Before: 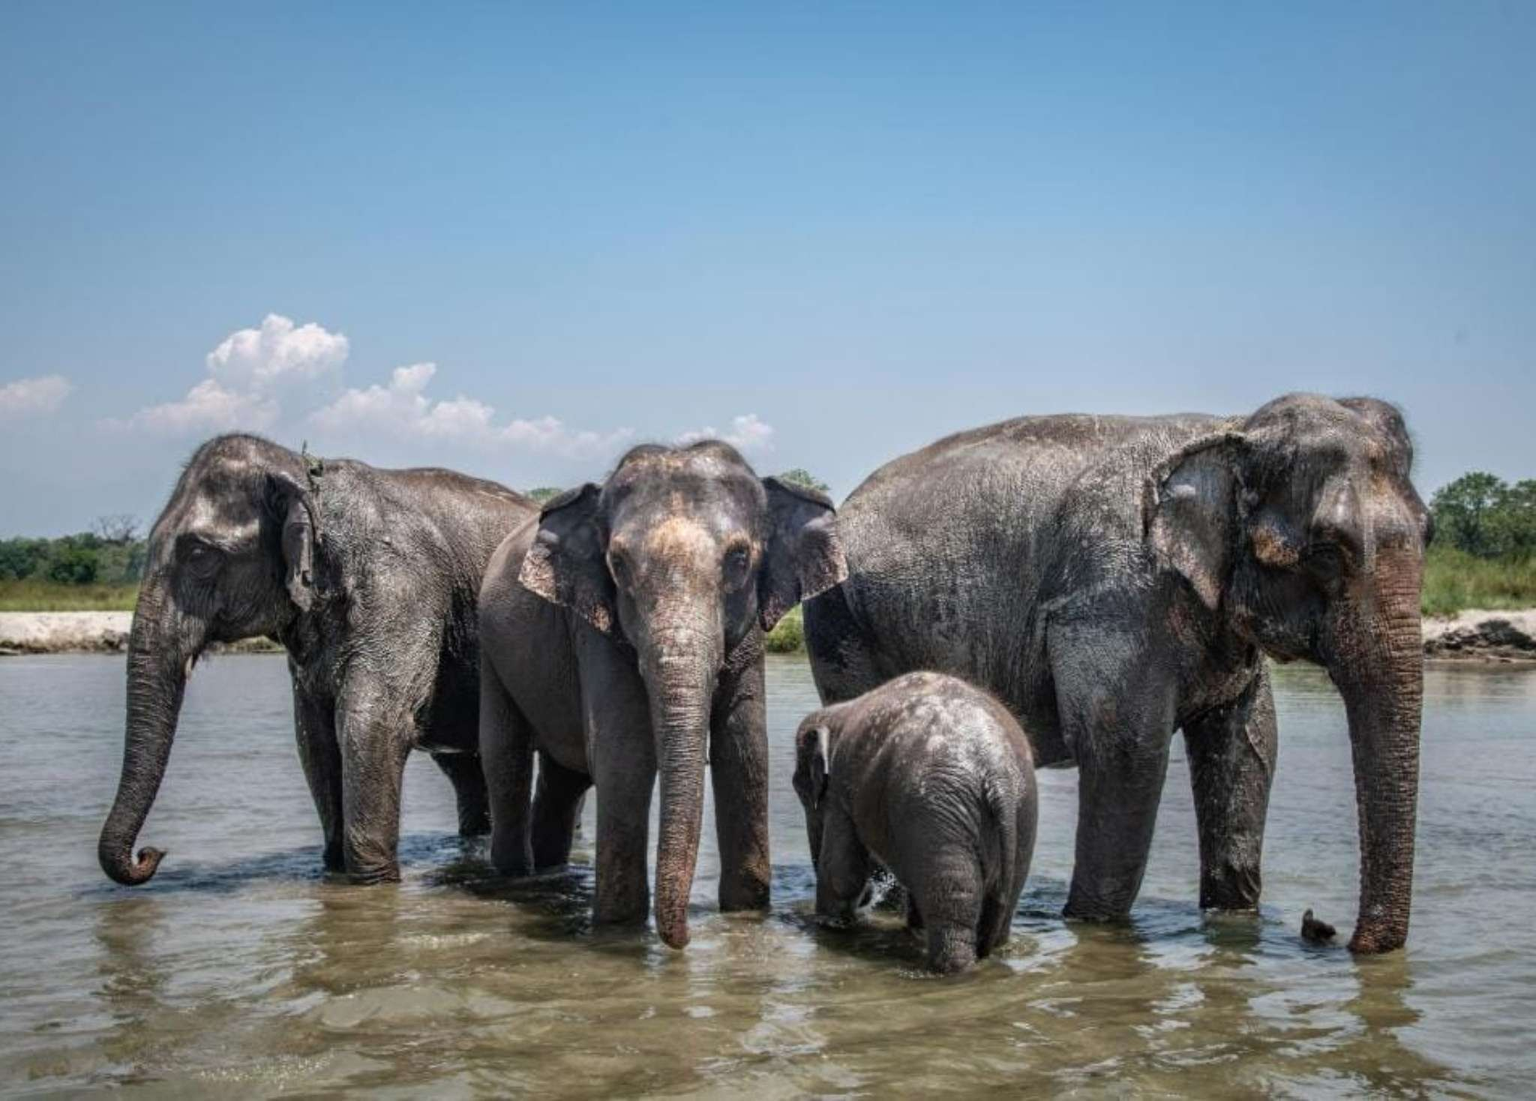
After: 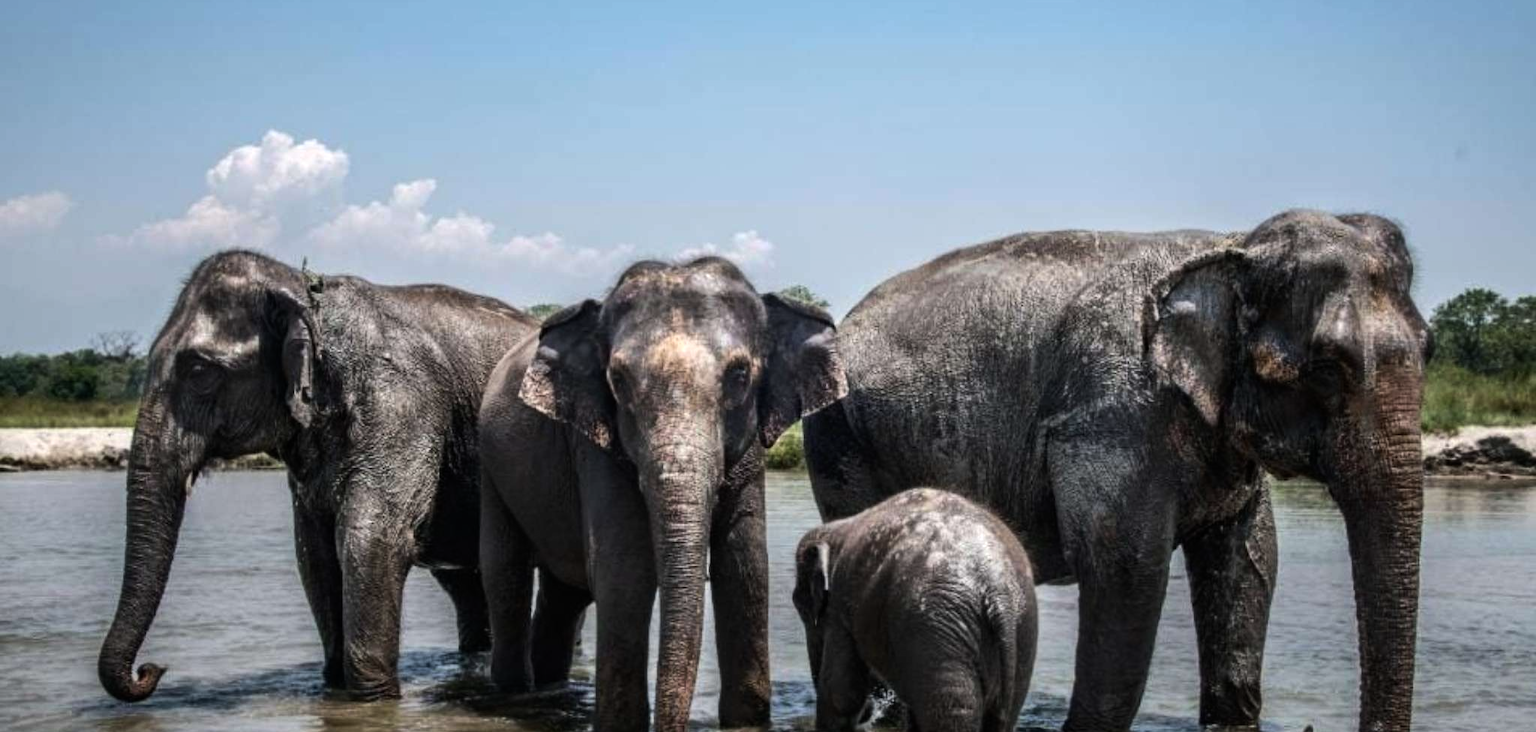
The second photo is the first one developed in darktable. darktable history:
crop: top 16.727%, bottom 16.727%
tone equalizer: -8 EV -0.75 EV, -7 EV -0.7 EV, -6 EV -0.6 EV, -5 EV -0.4 EV, -3 EV 0.4 EV, -2 EV 0.6 EV, -1 EV 0.7 EV, +0 EV 0.75 EV, edges refinement/feathering 500, mask exposure compensation -1.57 EV, preserve details no
exposure: exposure -0.462 EV, compensate highlight preservation false
